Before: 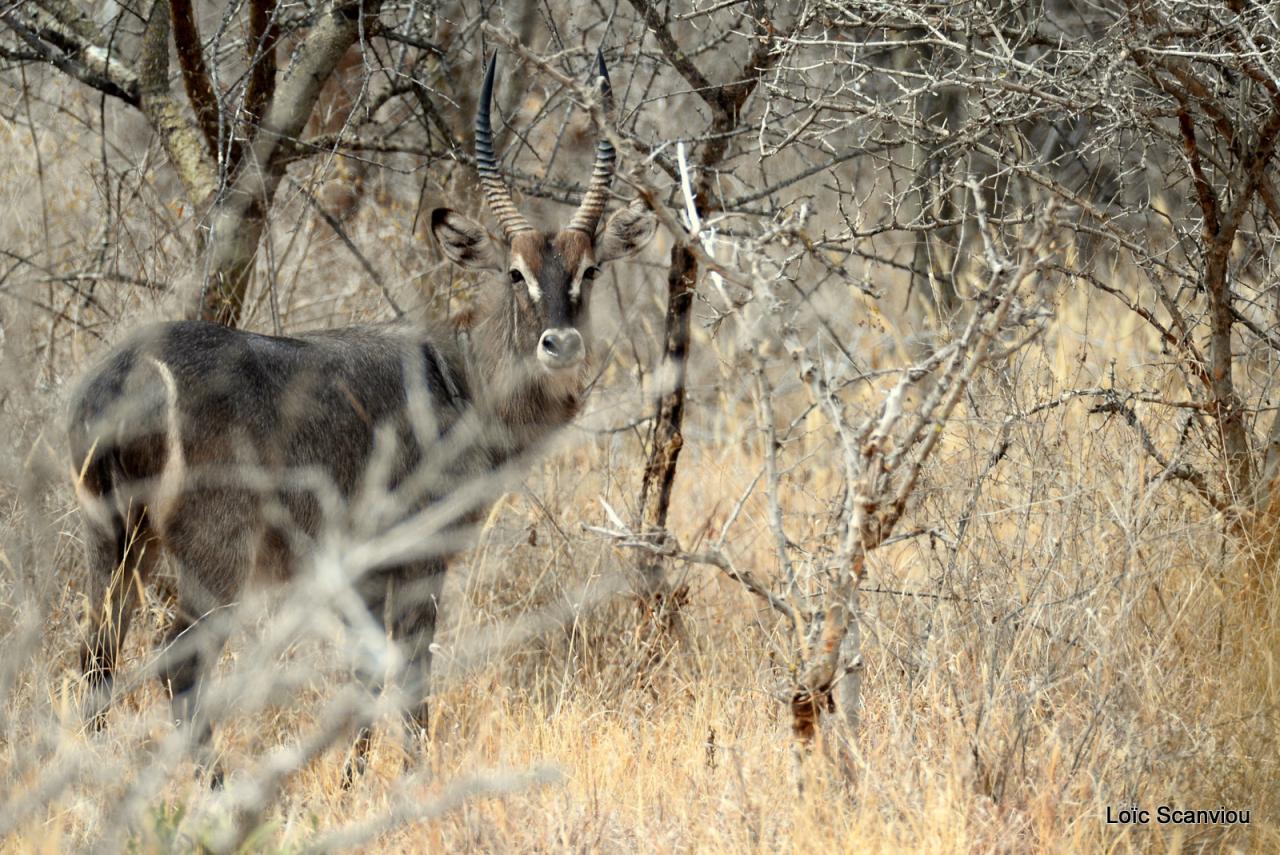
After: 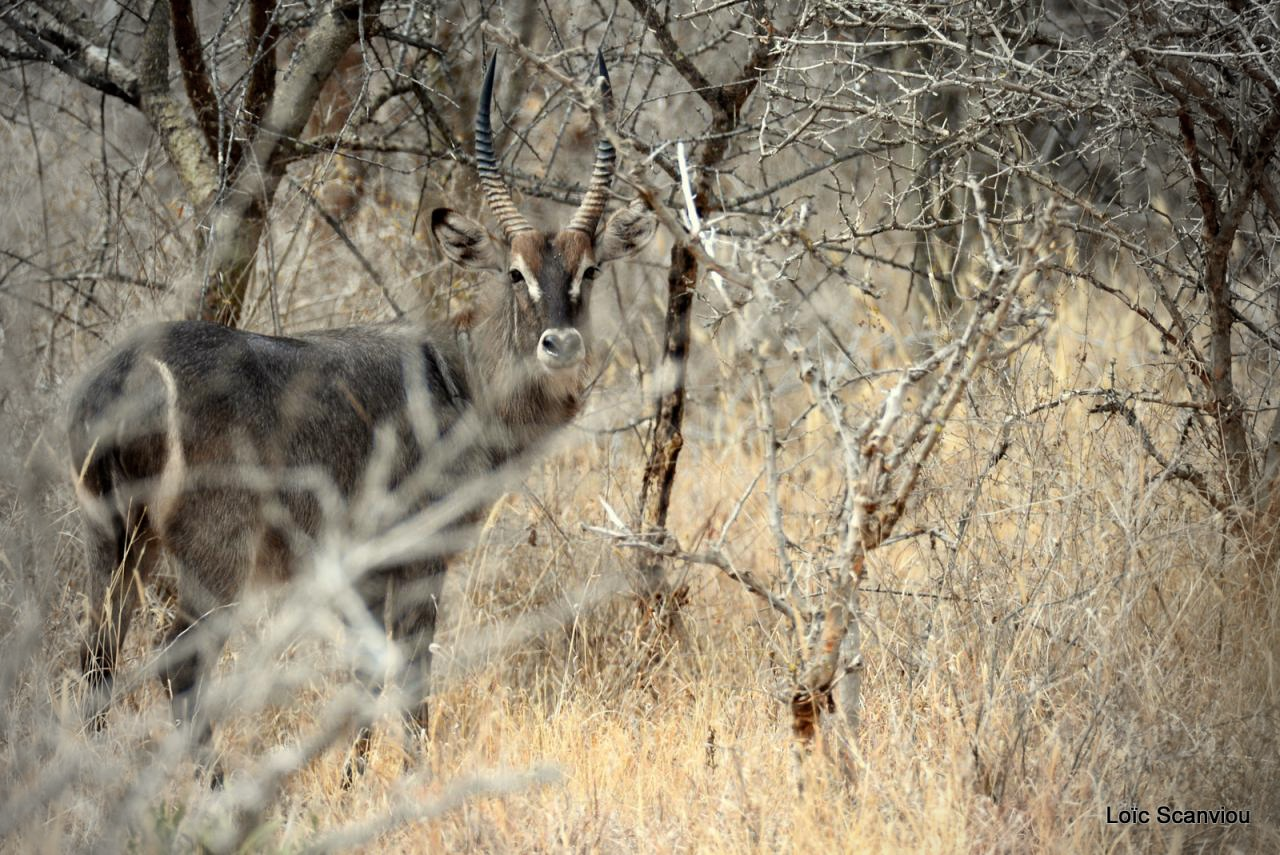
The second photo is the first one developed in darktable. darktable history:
vignetting: fall-off start 67.1%, width/height ratio 1.011, unbound false
